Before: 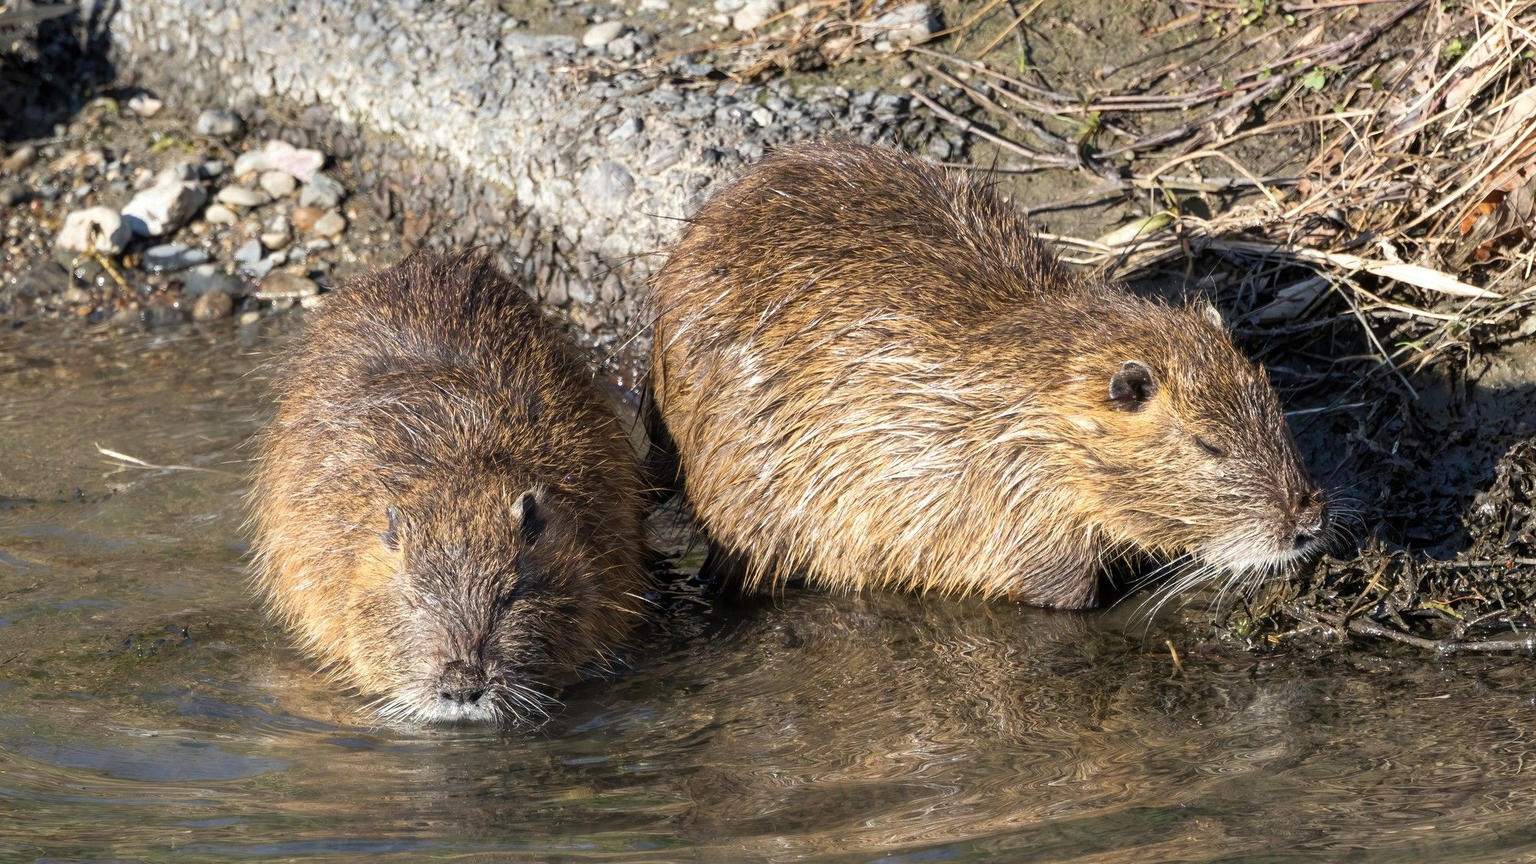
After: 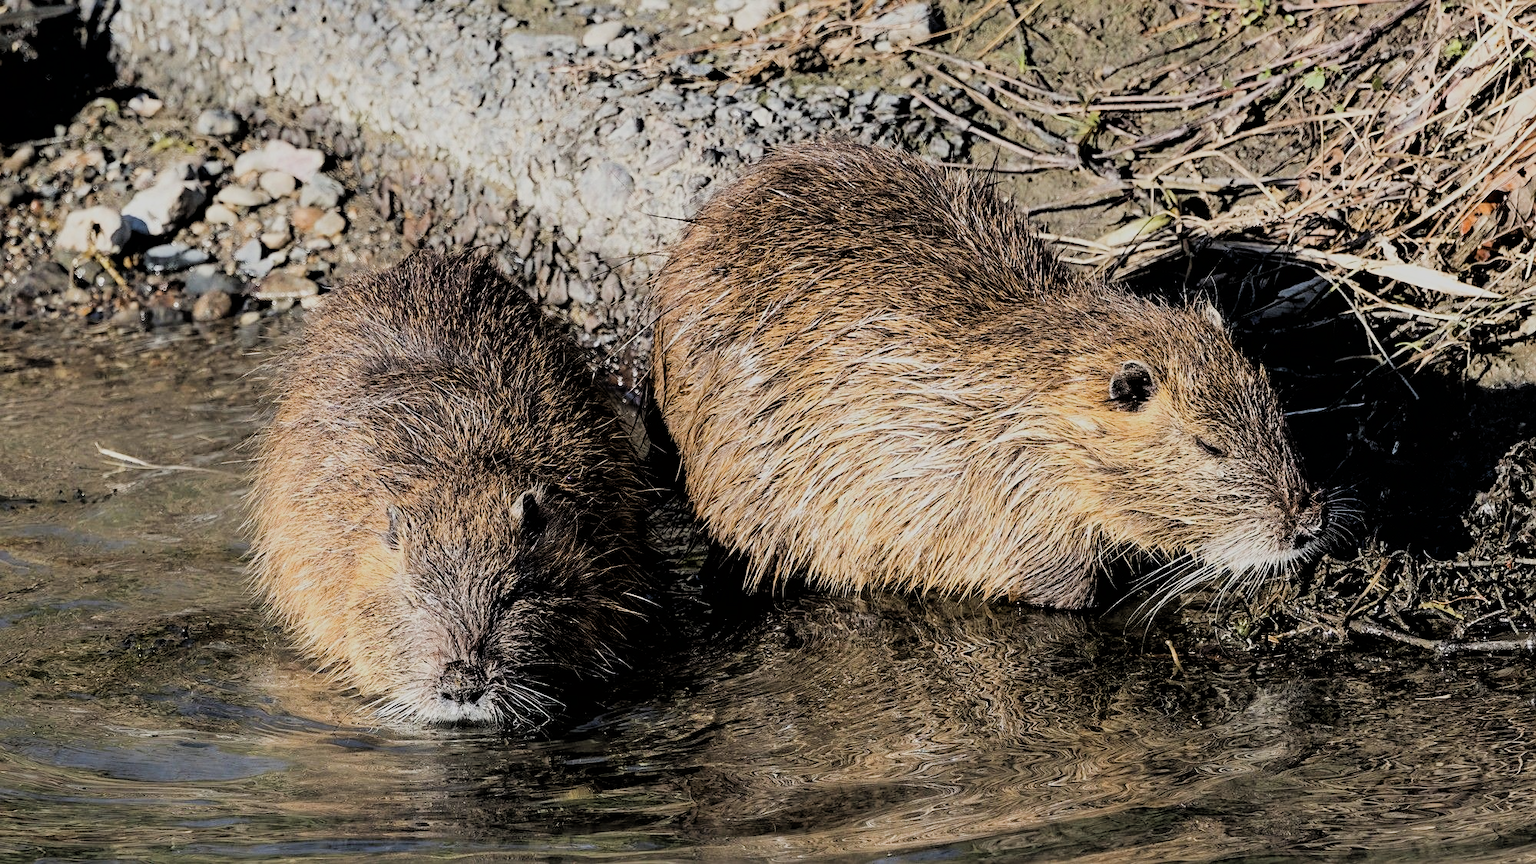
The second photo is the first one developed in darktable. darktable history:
sharpen: on, module defaults
filmic rgb: black relative exposure -3.19 EV, white relative exposure 7.04 EV, hardness 1.46, contrast 1.357
